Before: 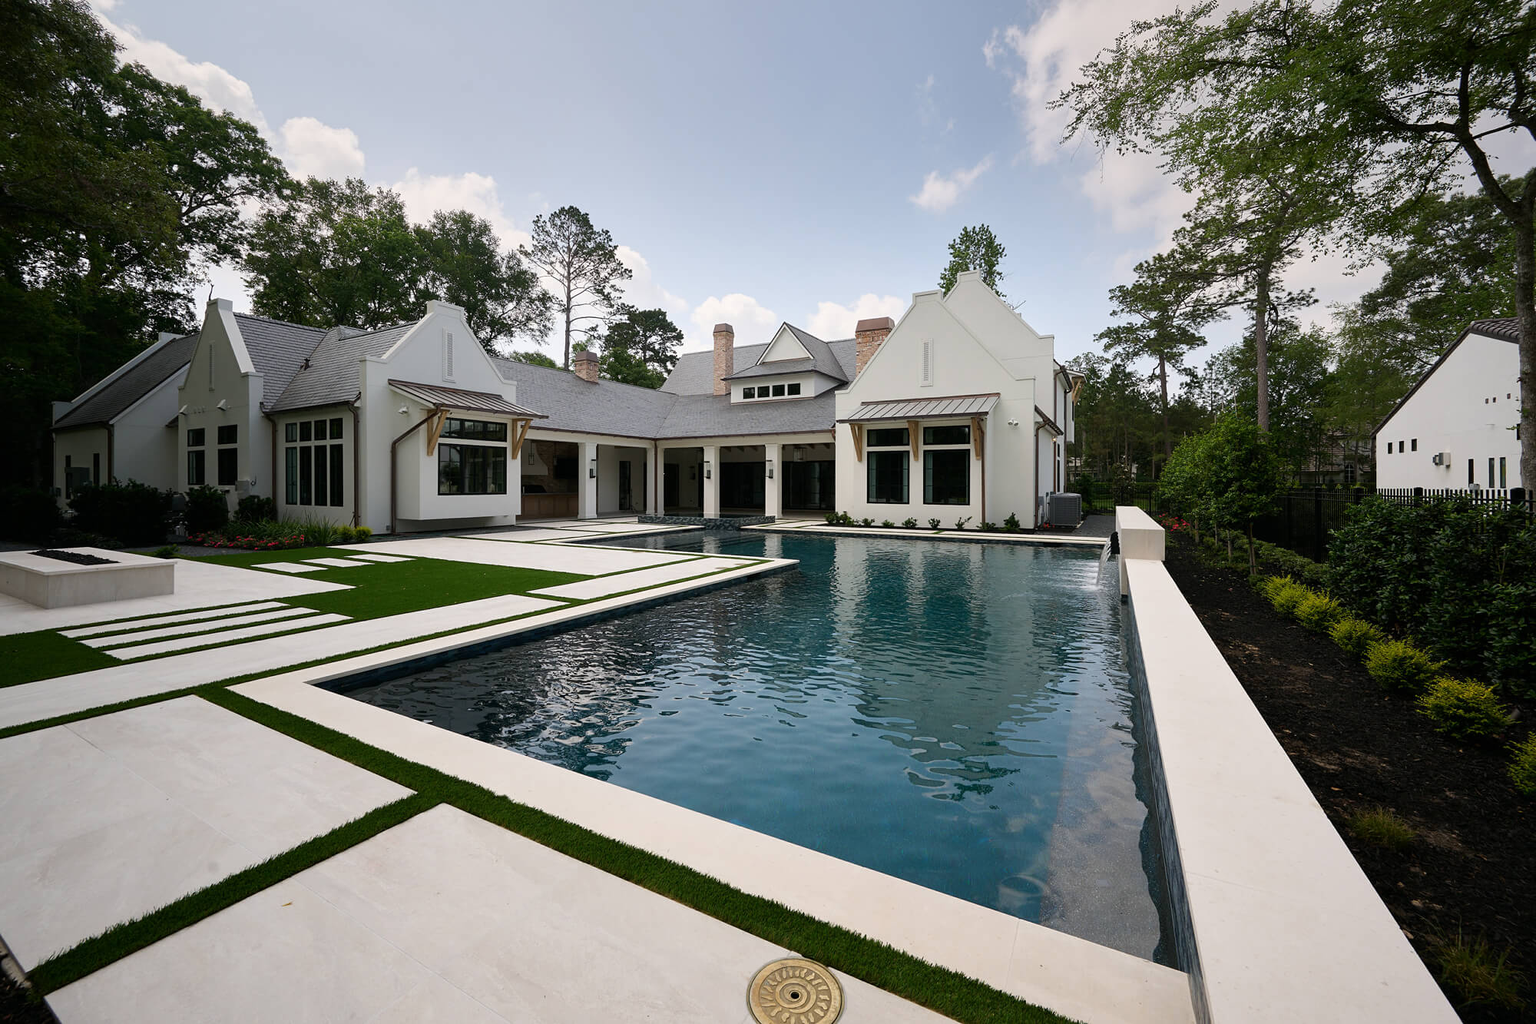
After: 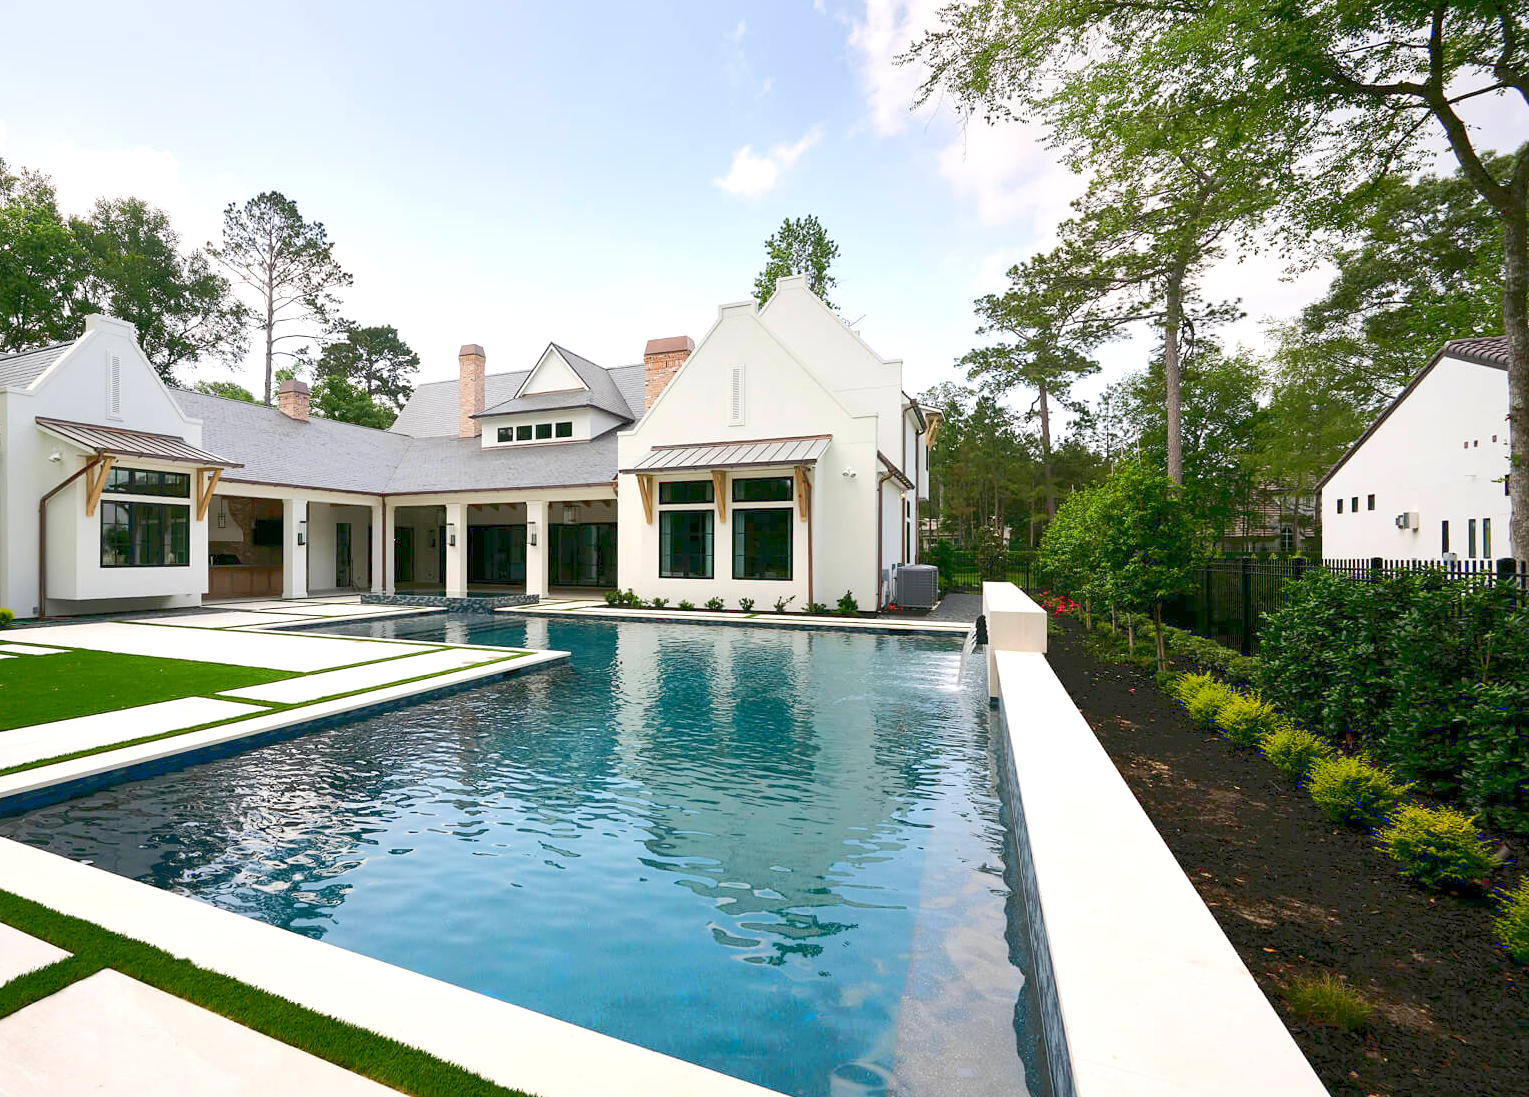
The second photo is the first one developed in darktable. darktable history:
crop: left 23.53%, top 5.83%, bottom 11.809%
tone curve: curves: ch0 [(0, 0) (0.003, 0.055) (0.011, 0.111) (0.025, 0.126) (0.044, 0.169) (0.069, 0.215) (0.1, 0.199) (0.136, 0.207) (0.177, 0.259) (0.224, 0.327) (0.277, 0.361) (0.335, 0.431) (0.399, 0.501) (0.468, 0.589) (0.543, 0.683) (0.623, 0.73) (0.709, 0.796) (0.801, 0.863) (0.898, 0.921) (1, 1)], color space Lab, linked channels, preserve colors none
shadows and highlights: radius 122.35, shadows 21.88, white point adjustment -9.69, highlights -14.12, soften with gaussian
exposure: black level correction 0.001, exposure 1.116 EV, compensate exposure bias true, compensate highlight preservation false
